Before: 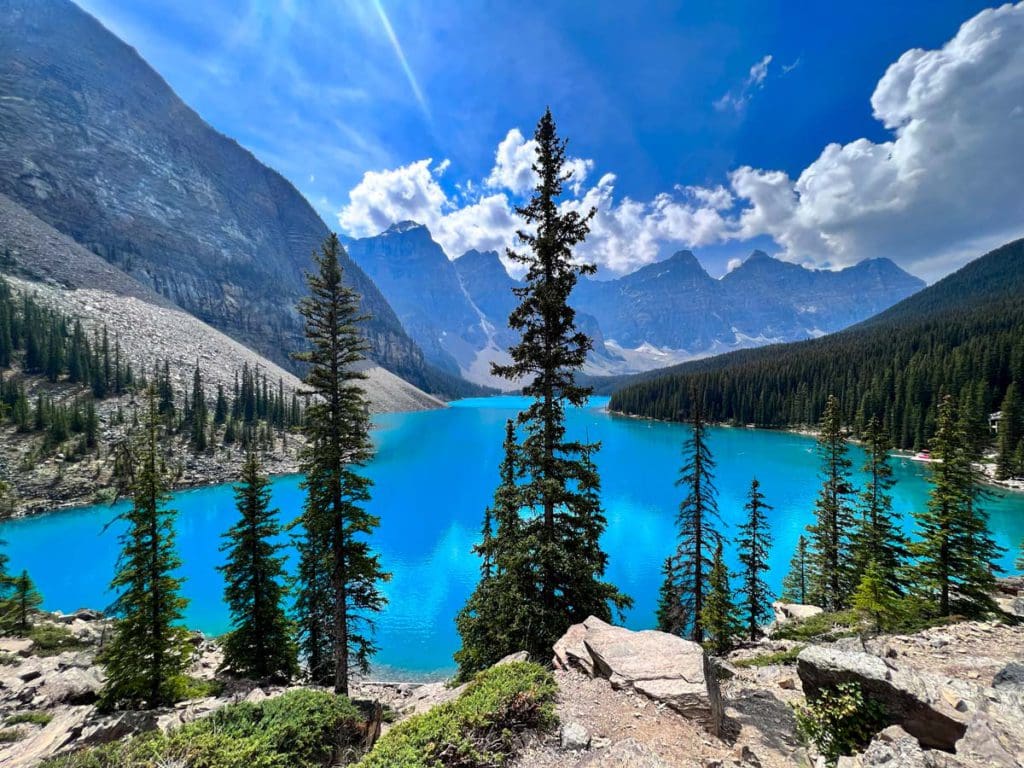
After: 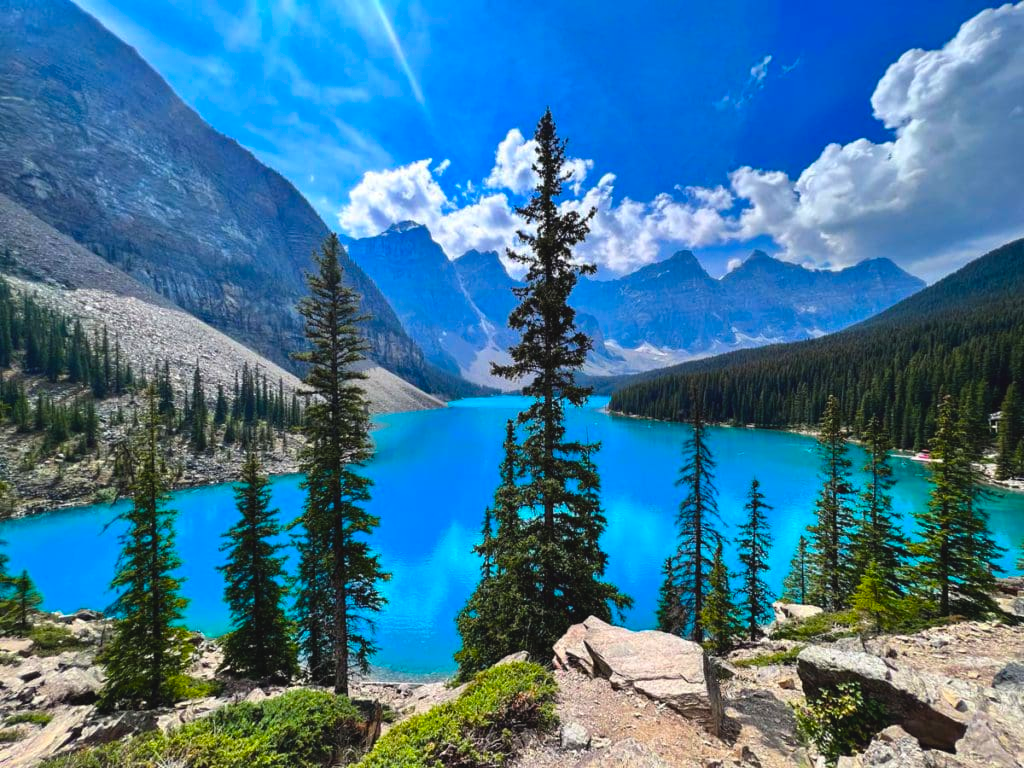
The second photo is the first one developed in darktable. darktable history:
color balance rgb: global offset › luminance 0.506%, perceptual saturation grading › global saturation 29.481%, global vibrance 20%
